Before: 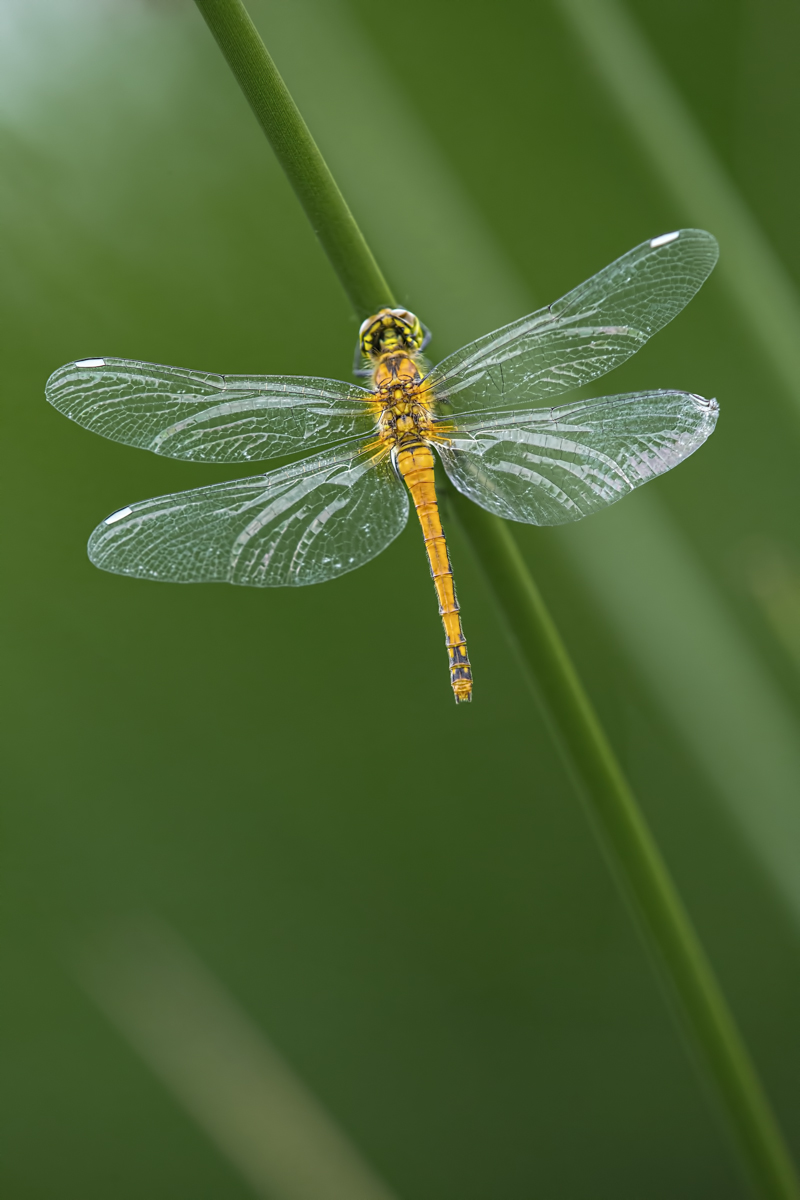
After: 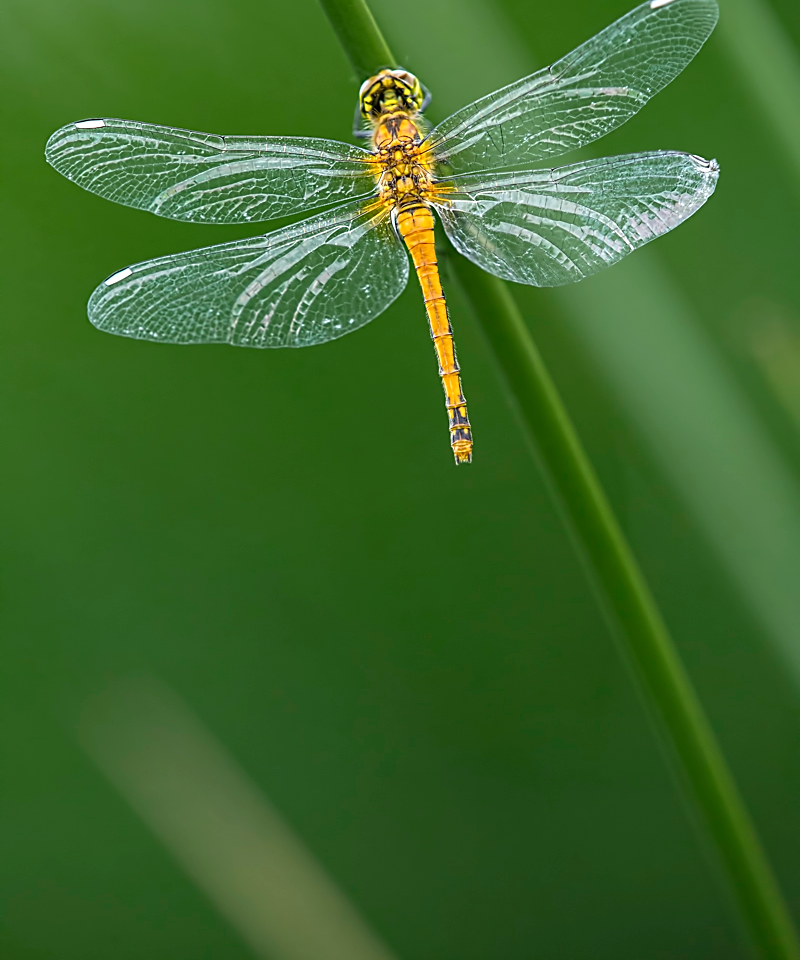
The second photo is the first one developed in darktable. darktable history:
exposure: black level correction 0.001, exposure 0.191 EV, compensate highlight preservation false
crop and rotate: top 19.998%
sharpen: on, module defaults
